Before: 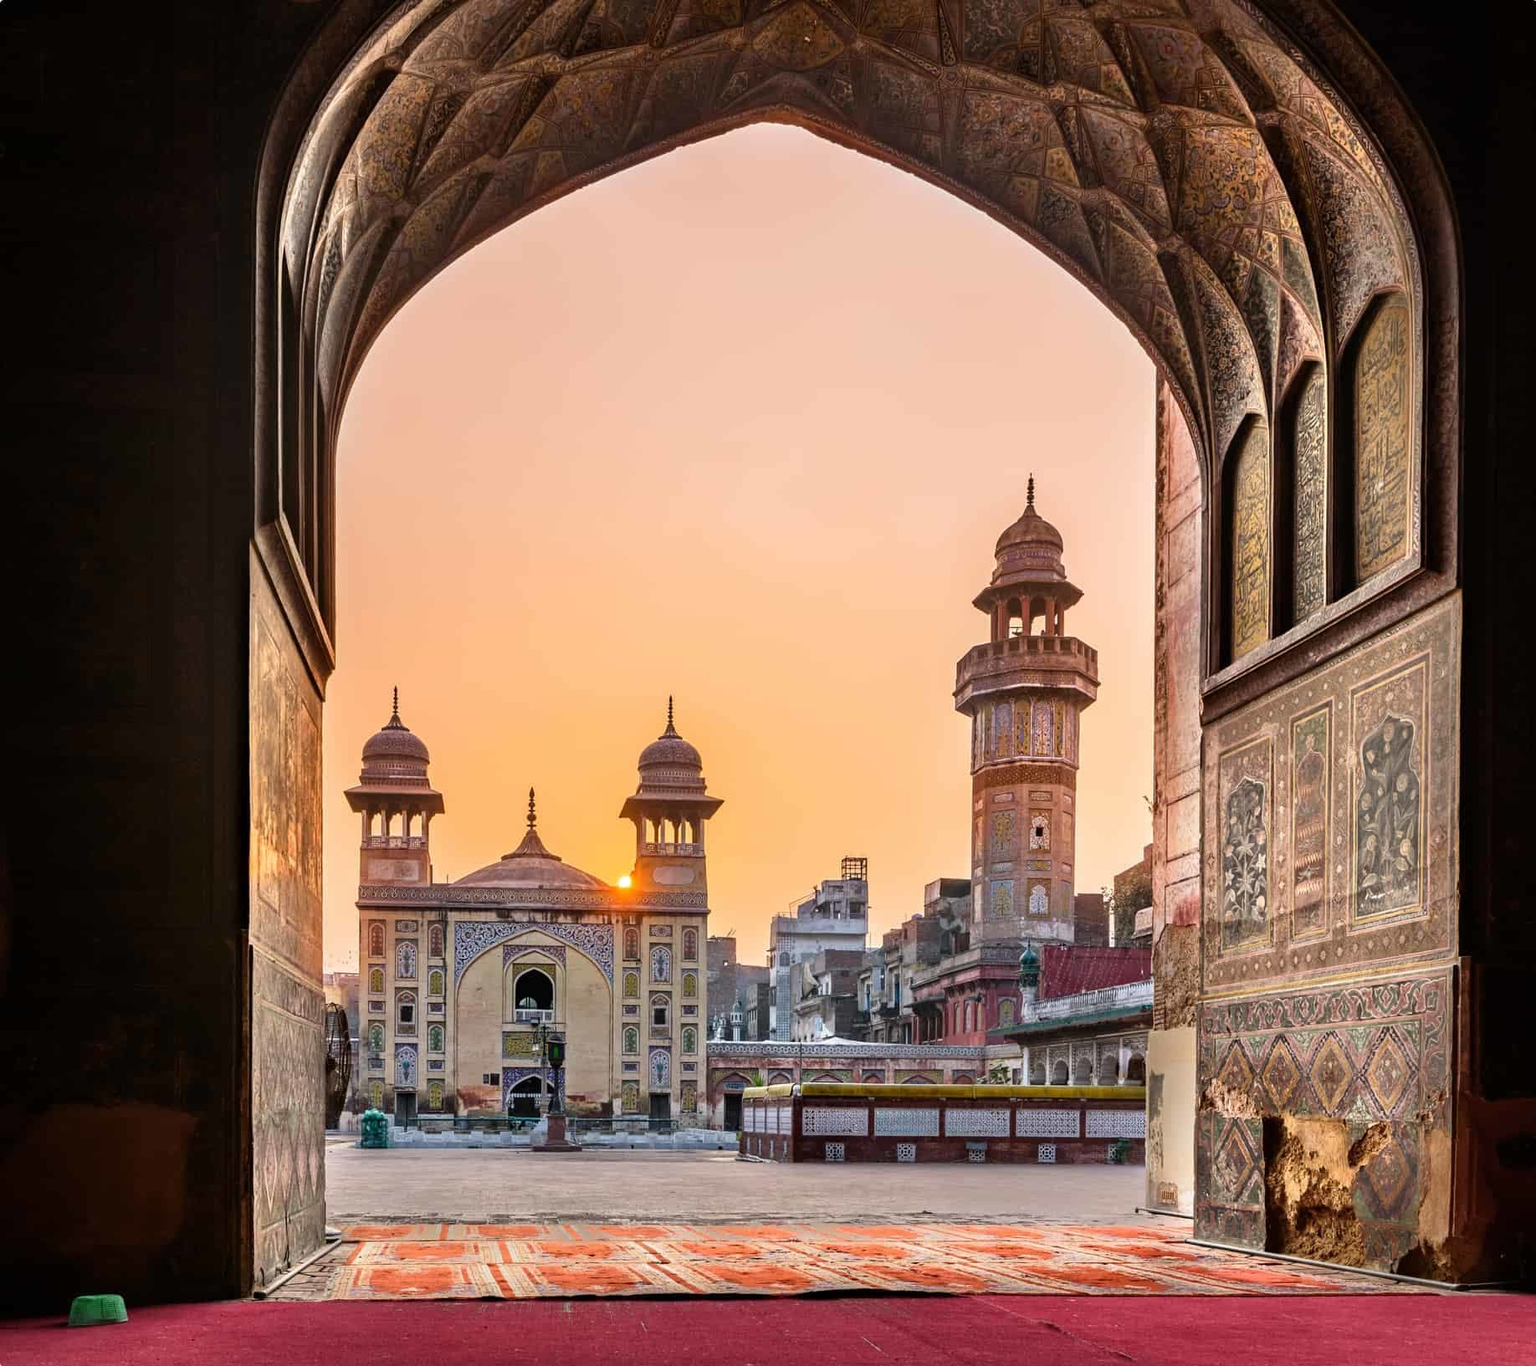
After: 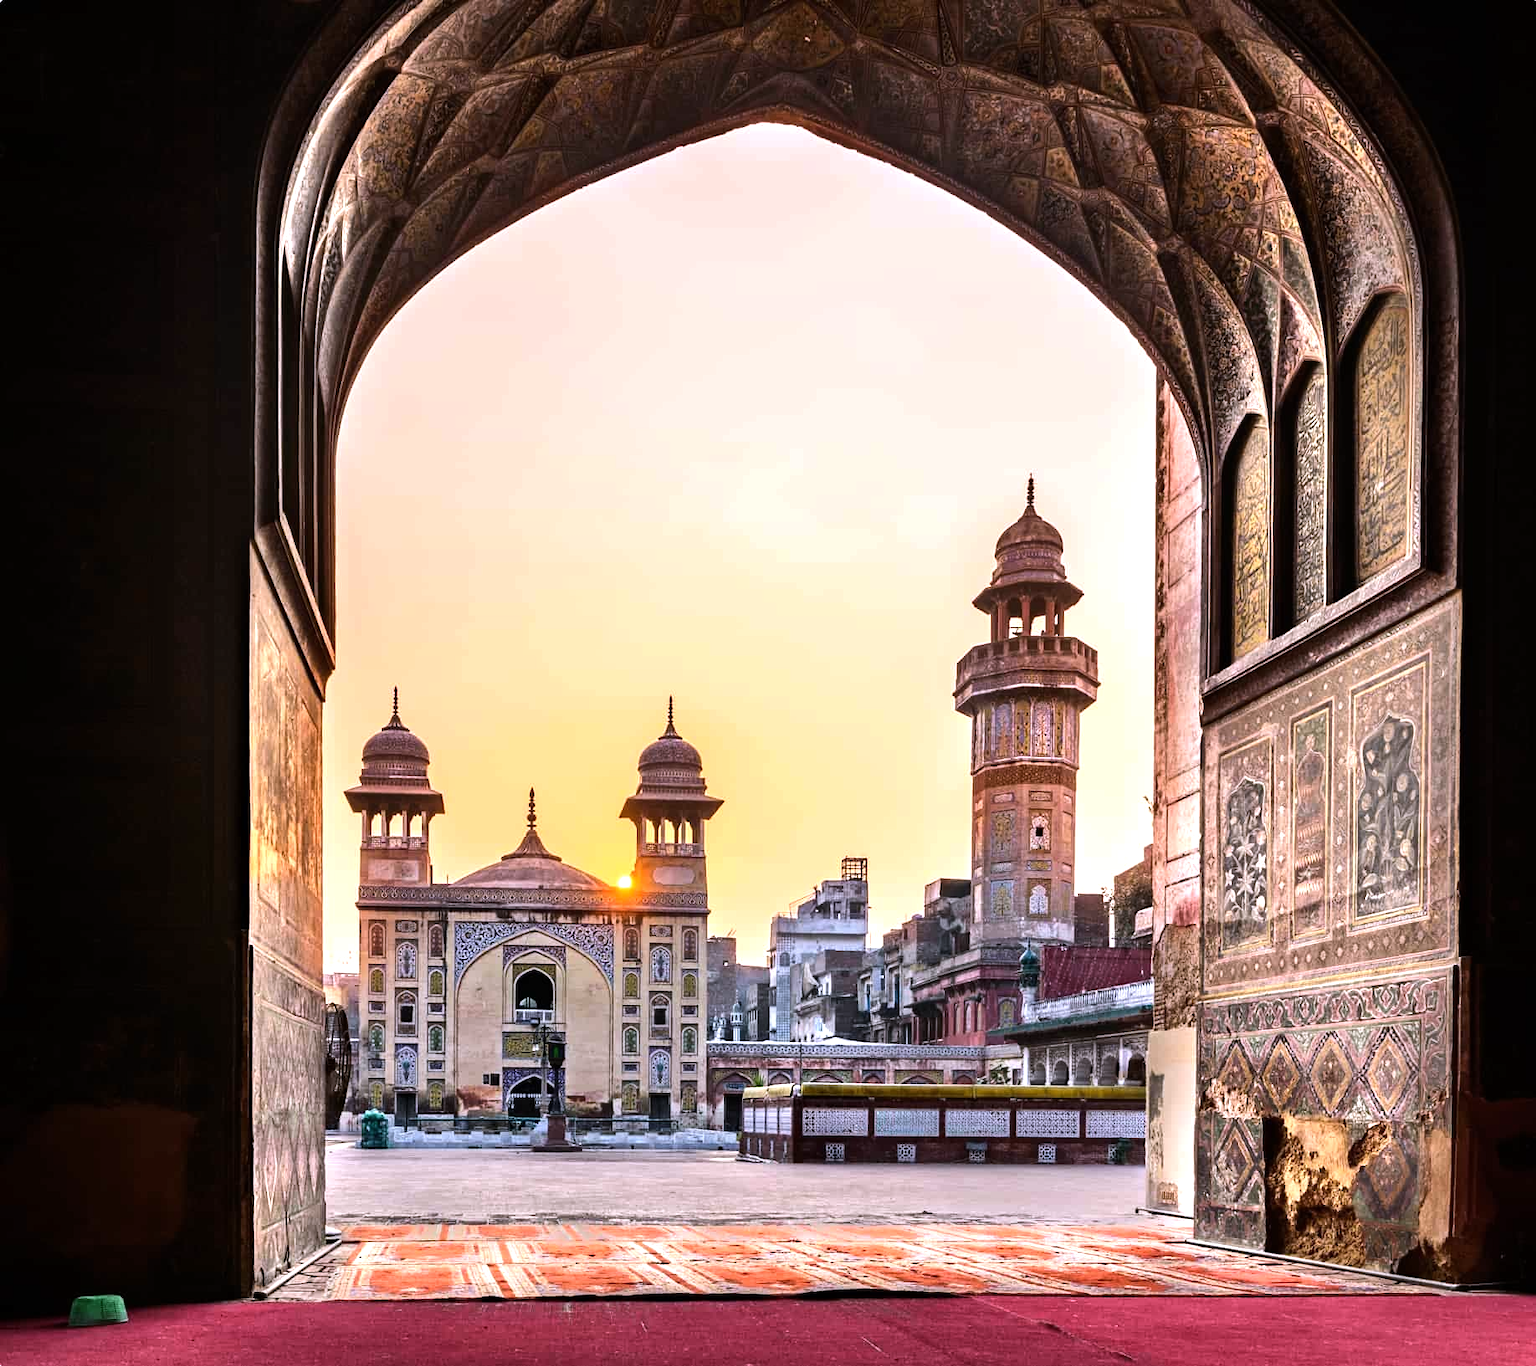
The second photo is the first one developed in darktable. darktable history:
tone equalizer: -8 EV -0.75 EV, -7 EV -0.7 EV, -6 EV -0.6 EV, -5 EV -0.4 EV, -3 EV 0.4 EV, -2 EV 0.6 EV, -1 EV 0.7 EV, +0 EV 0.75 EV, edges refinement/feathering 500, mask exposure compensation -1.57 EV, preserve details no
white balance: red 1.004, blue 1.096
